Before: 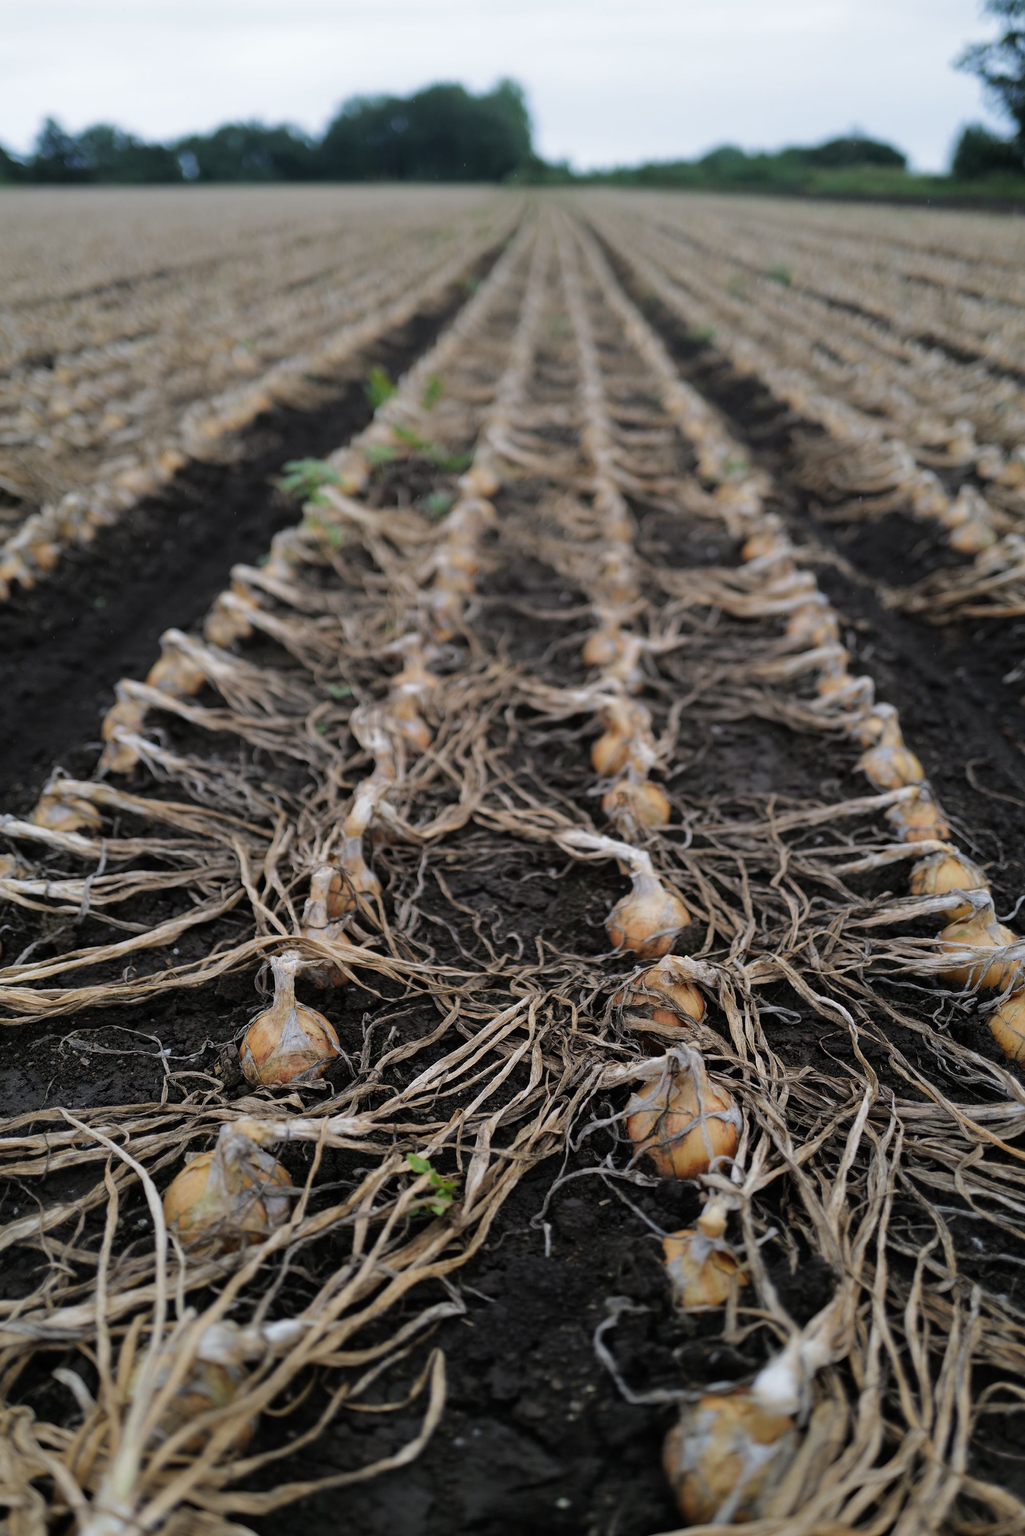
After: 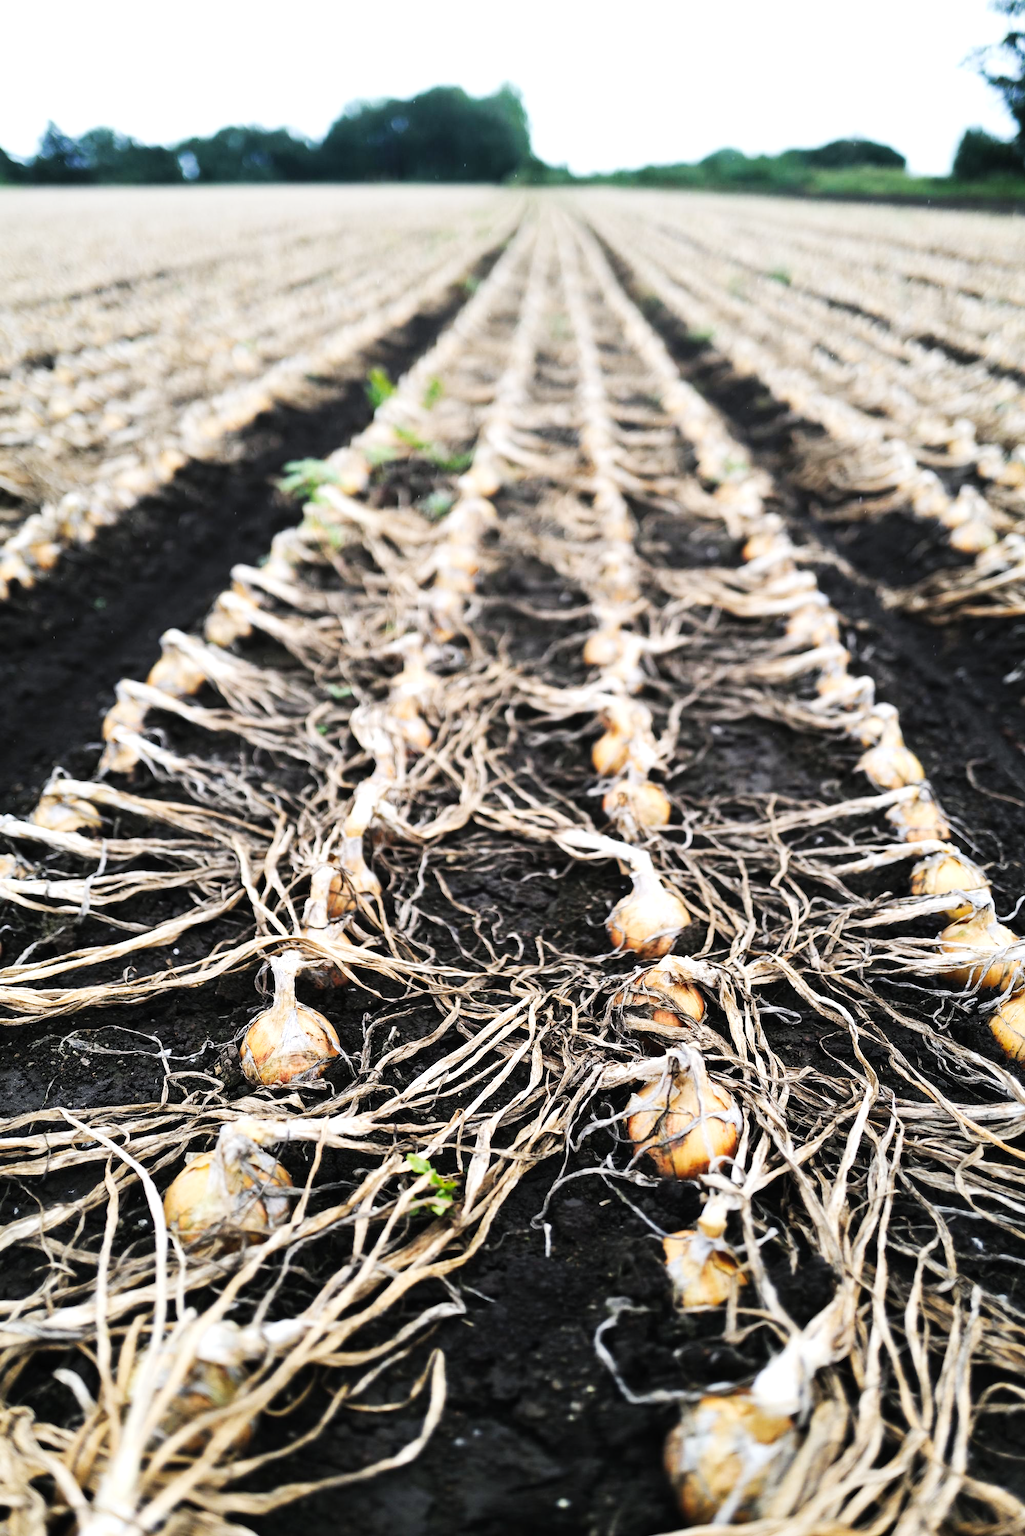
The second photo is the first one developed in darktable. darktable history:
color balance rgb: shadows lift › chroma 1.003%, shadows lift › hue 242.96°, linear chroma grading › shadows -7.074%, linear chroma grading › highlights -7.661%, linear chroma grading › global chroma -10.278%, linear chroma grading › mid-tones -8.236%, perceptual saturation grading › global saturation 29.384%, perceptual brilliance grading › highlights 14.053%, perceptual brilliance grading › shadows -18.78%
tone curve: curves: ch0 [(0, 0.003) (0.044, 0.032) (0.12, 0.089) (0.197, 0.168) (0.281, 0.273) (0.468, 0.548) (0.588, 0.71) (0.701, 0.815) (0.86, 0.922) (1, 0.982)]; ch1 [(0, 0) (0.247, 0.215) (0.433, 0.382) (0.466, 0.426) (0.493, 0.481) (0.501, 0.5) (0.517, 0.524) (0.557, 0.582) (0.598, 0.651) (0.671, 0.735) (0.796, 0.85) (1, 1)]; ch2 [(0, 0) (0.249, 0.216) (0.357, 0.317) (0.448, 0.432) (0.478, 0.492) (0.498, 0.499) (0.517, 0.53) (0.537, 0.57) (0.569, 0.623) (0.61, 0.663) (0.706, 0.75) (0.808, 0.809) (0.991, 0.968)], preserve colors none
exposure: black level correction -0.001, exposure 0.908 EV, compensate highlight preservation false
